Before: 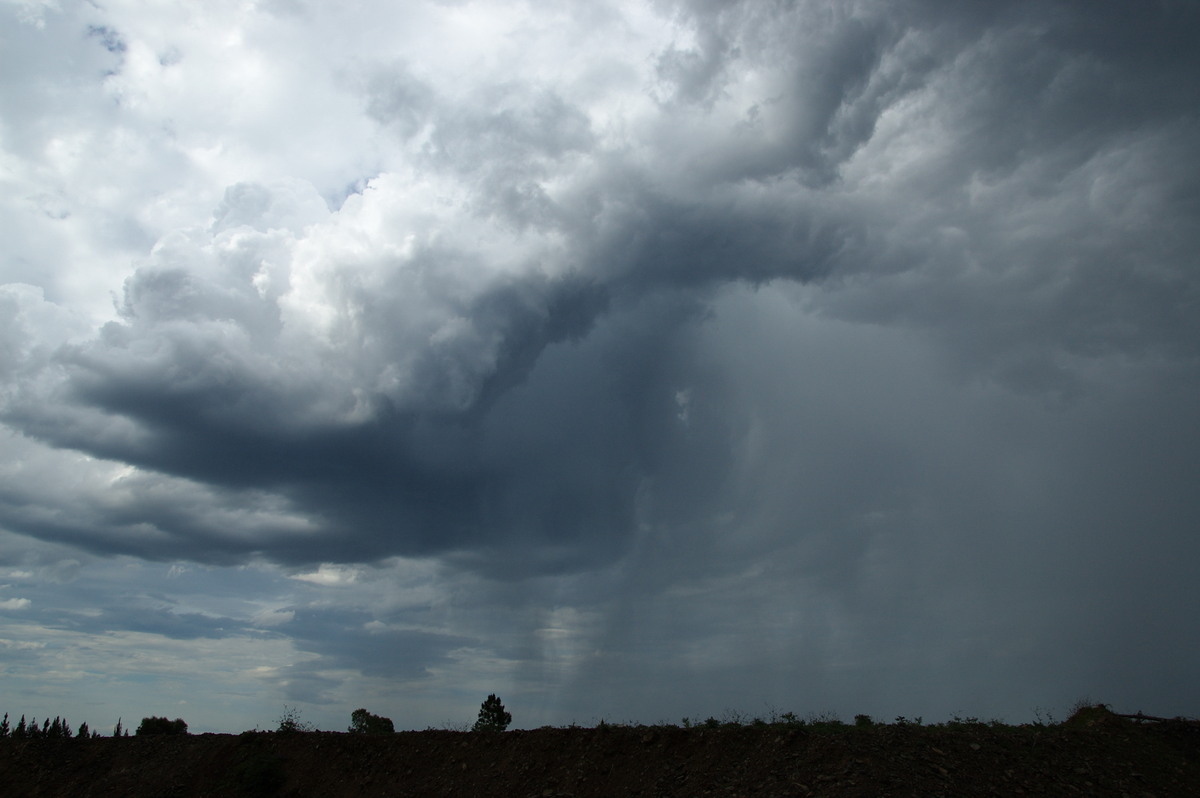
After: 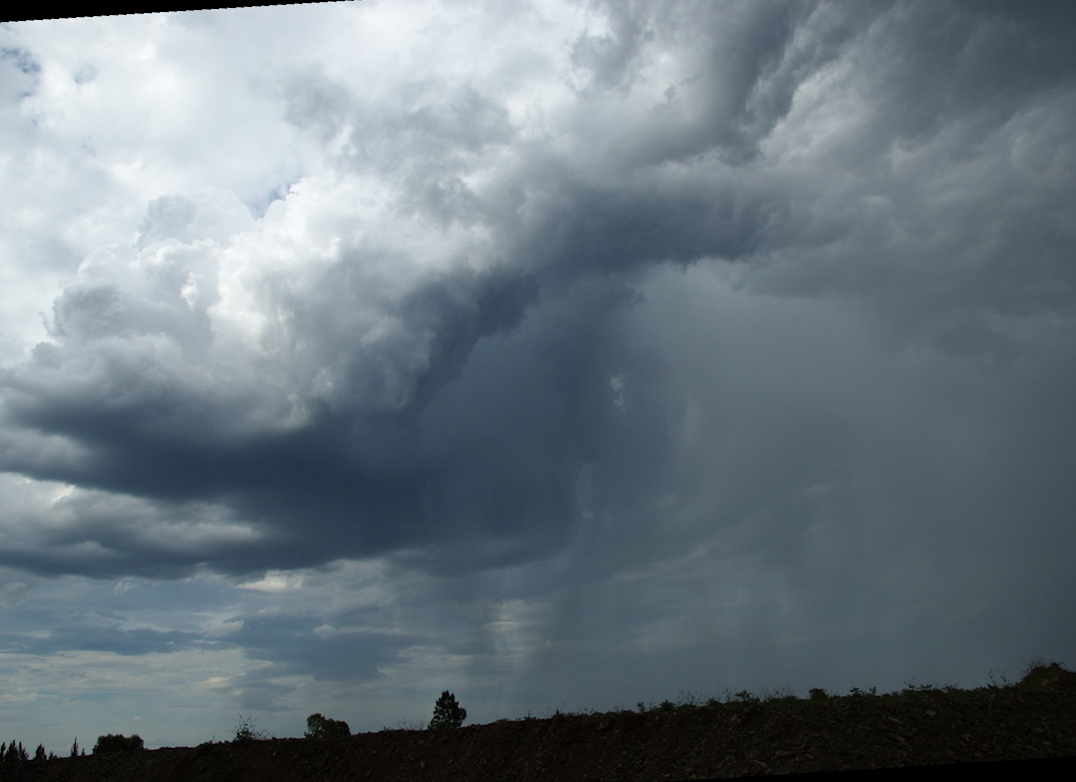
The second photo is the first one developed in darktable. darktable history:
rotate and perspective: rotation -6.83°, automatic cropping off
crop and rotate: angle -3.27°, left 5.211%, top 5.211%, right 4.607%, bottom 4.607%
